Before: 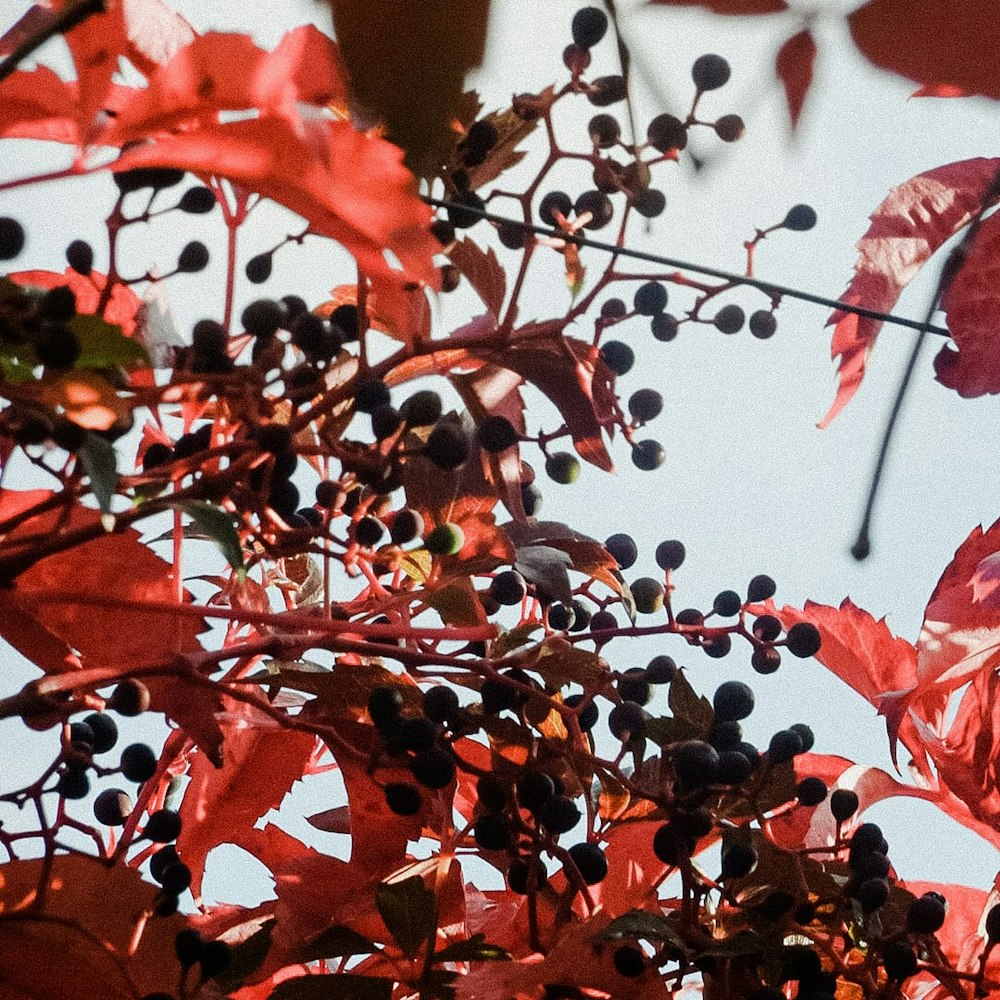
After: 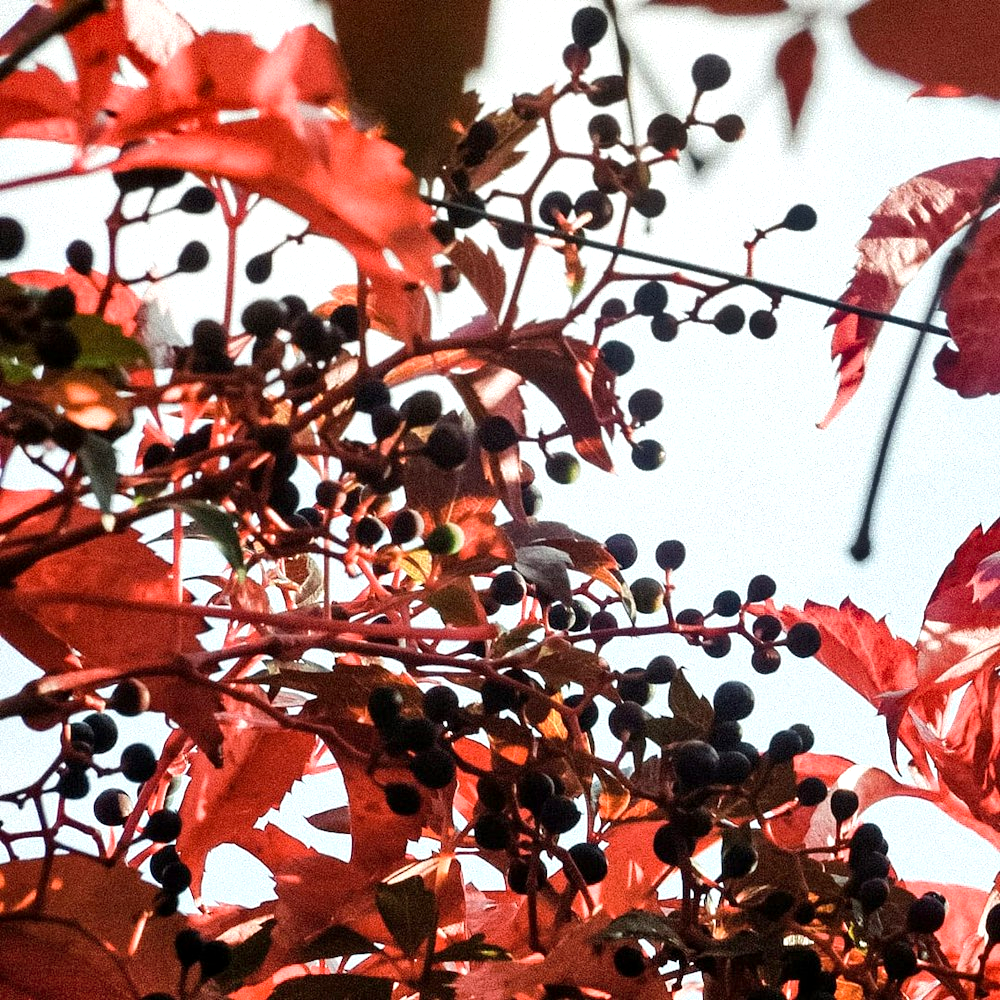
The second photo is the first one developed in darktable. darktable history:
shadows and highlights: shadows 60, soften with gaussian
exposure: black level correction 0.001, exposure 0.5 EV, compensate exposure bias true, compensate highlight preservation false
